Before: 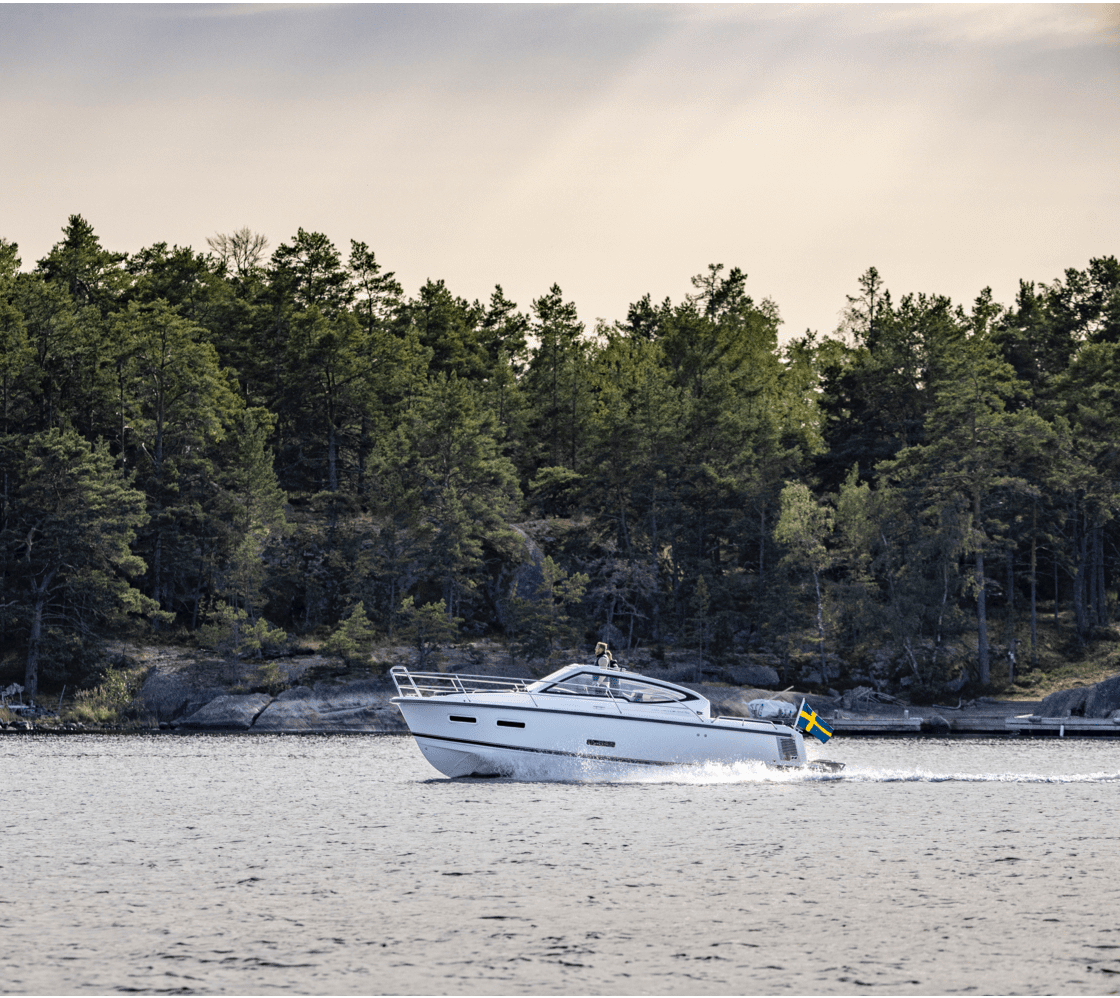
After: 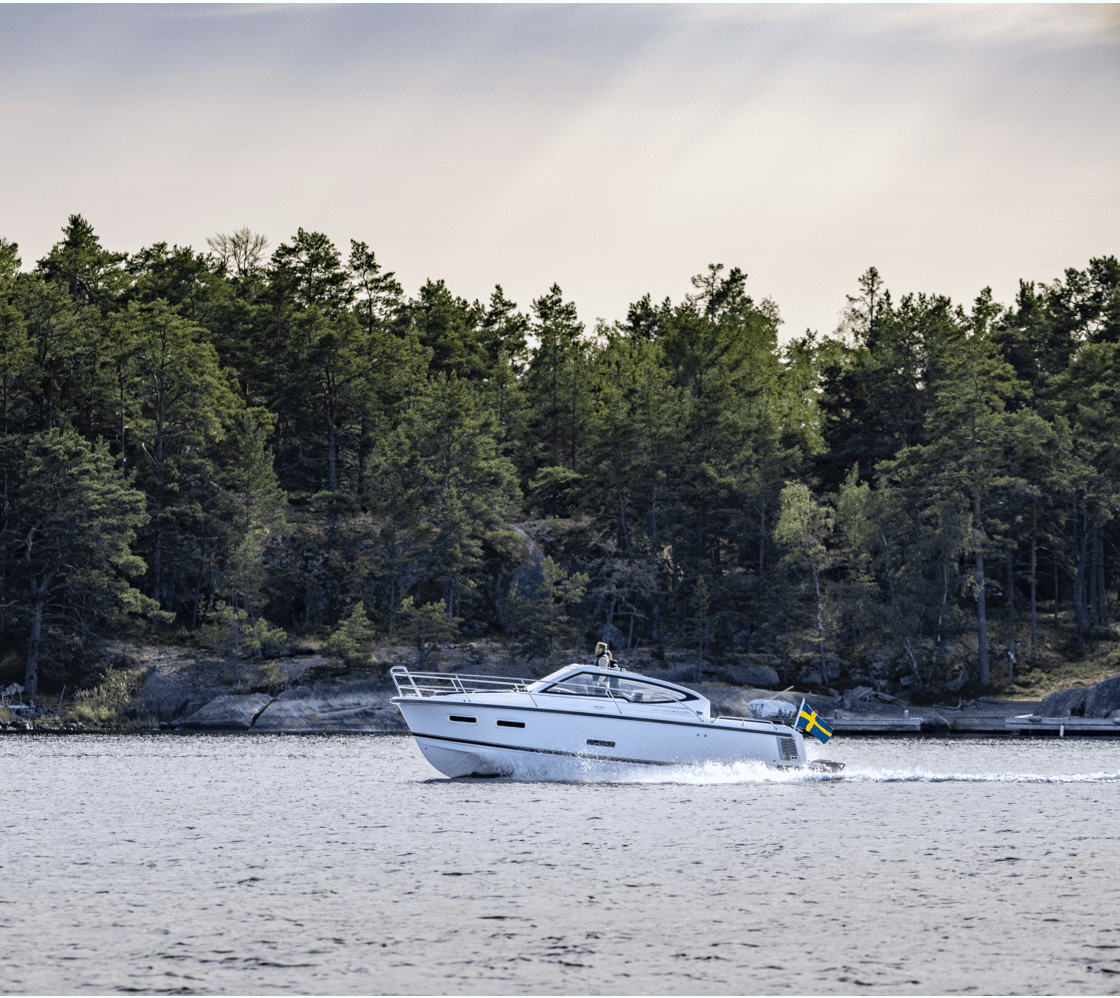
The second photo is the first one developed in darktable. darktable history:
white balance: red 0.974, blue 1.044
